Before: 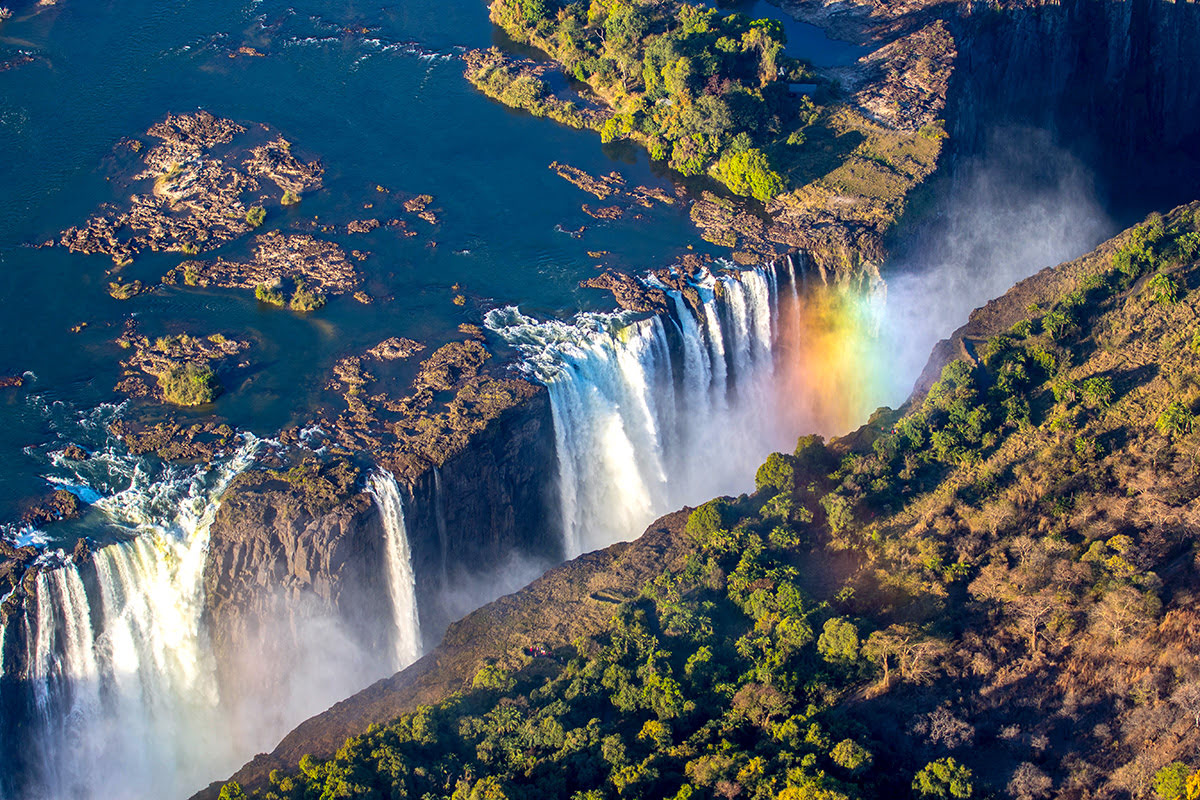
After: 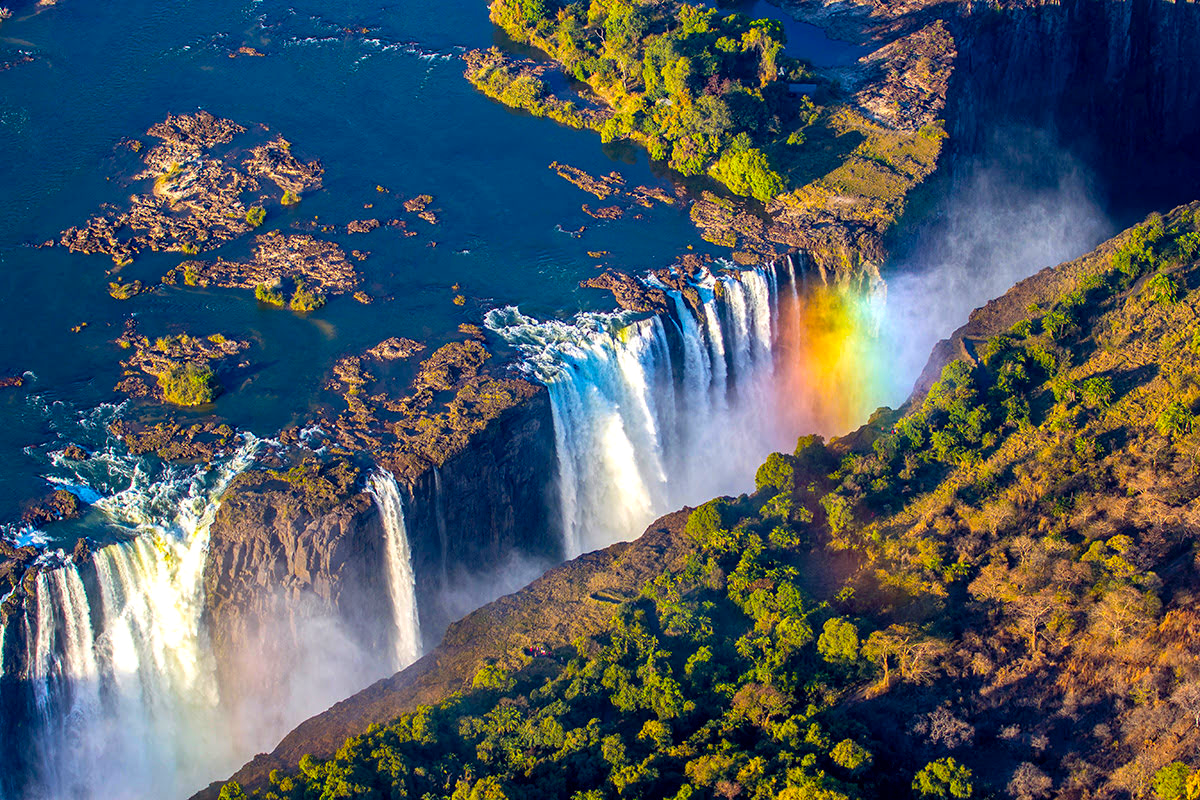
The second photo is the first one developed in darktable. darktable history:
haze removal: strength 0.12, distance 0.25, compatibility mode true, adaptive false
color balance rgb: perceptual saturation grading › global saturation 25%, global vibrance 20%
